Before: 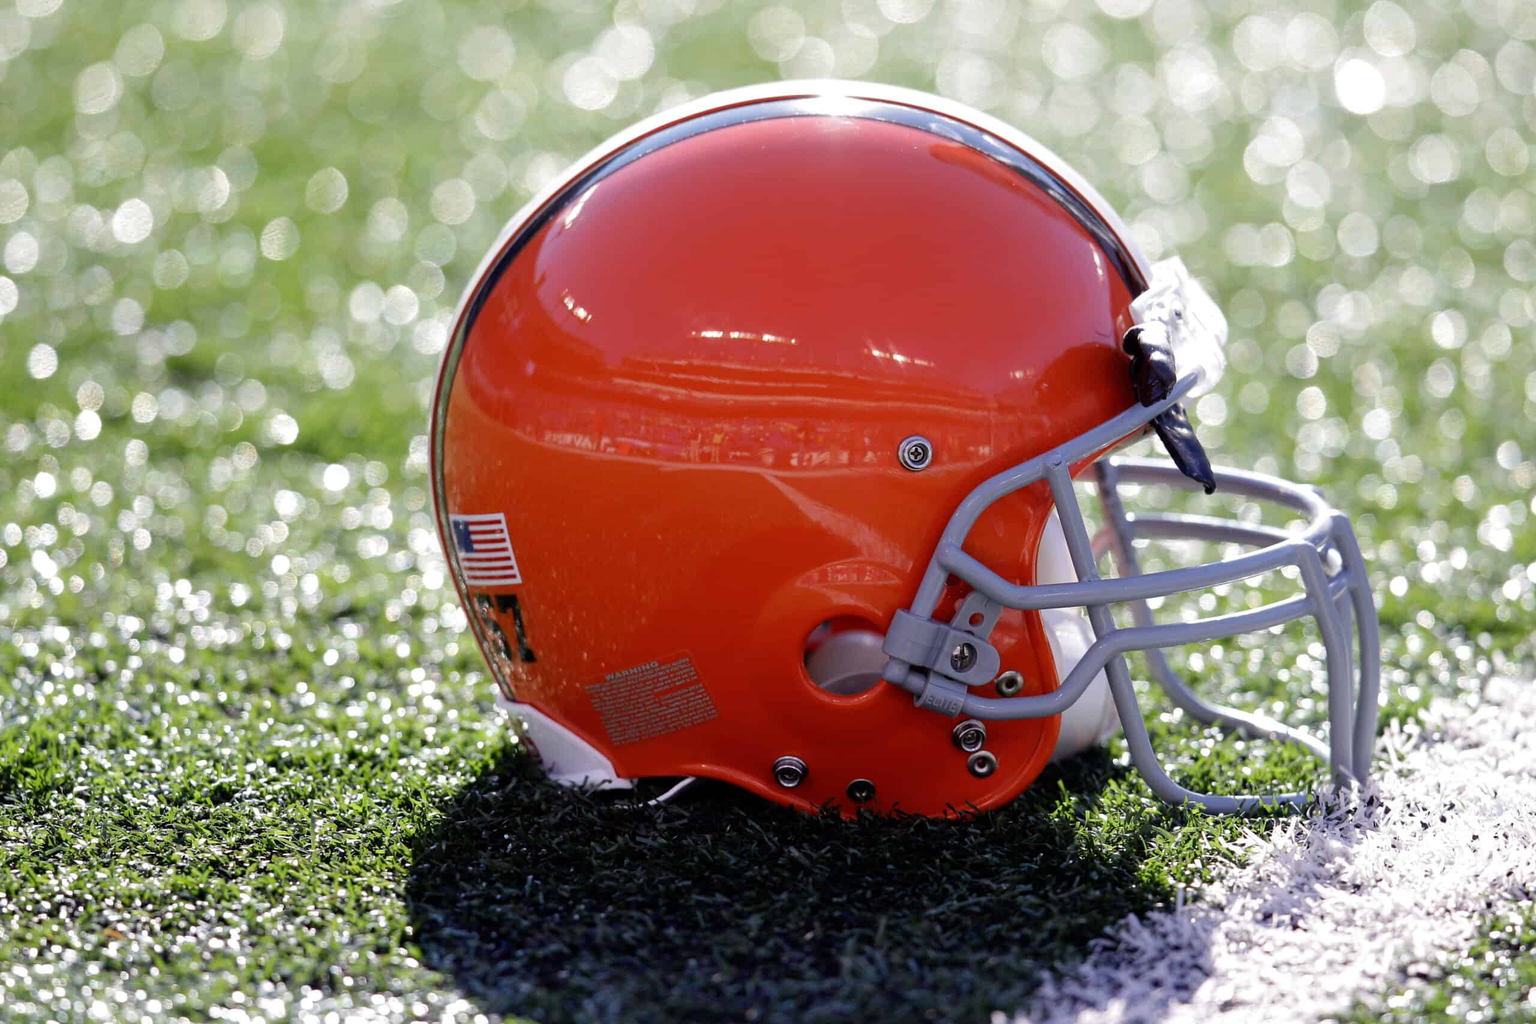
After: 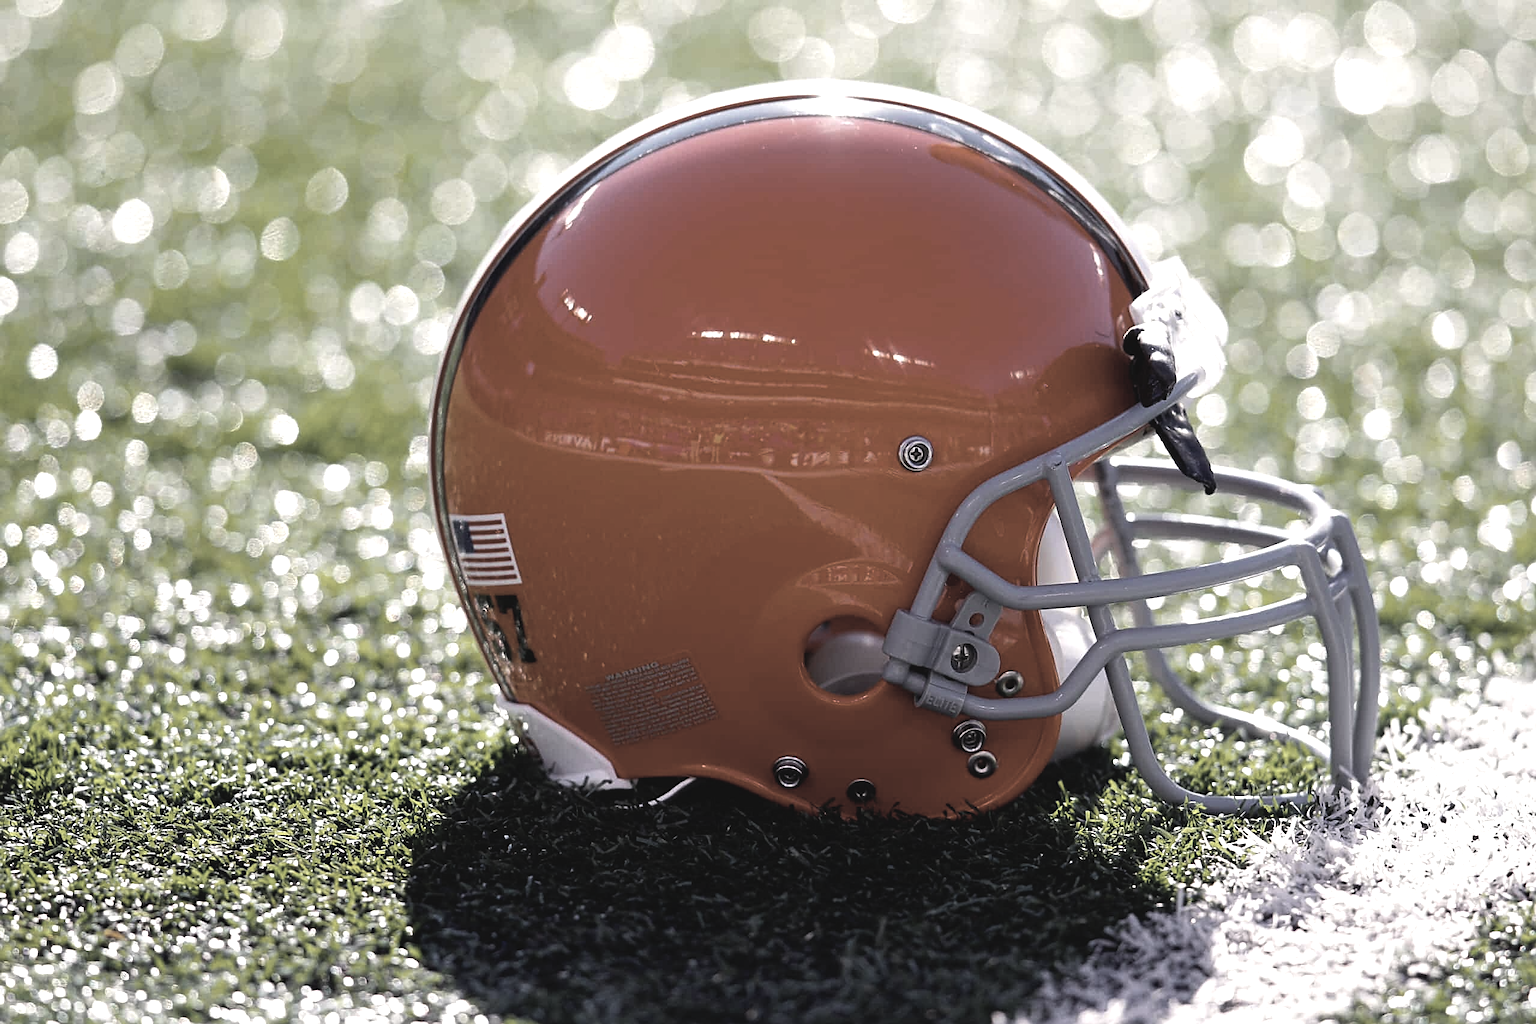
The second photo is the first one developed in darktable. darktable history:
contrast brightness saturation: contrast -0.111
color balance rgb: power › hue 71.79°, highlights gain › chroma 1.033%, highlights gain › hue 60.19°, global offset › hue 171.65°, perceptual saturation grading › global saturation 60.121%, perceptual saturation grading › highlights 20.182%, perceptual saturation grading › shadows -49.361%, perceptual brilliance grading › highlights 13.975%, perceptual brilliance grading › shadows -18.541%
sharpen: on, module defaults
color correction: highlights b* 0.015, saturation 0.332
